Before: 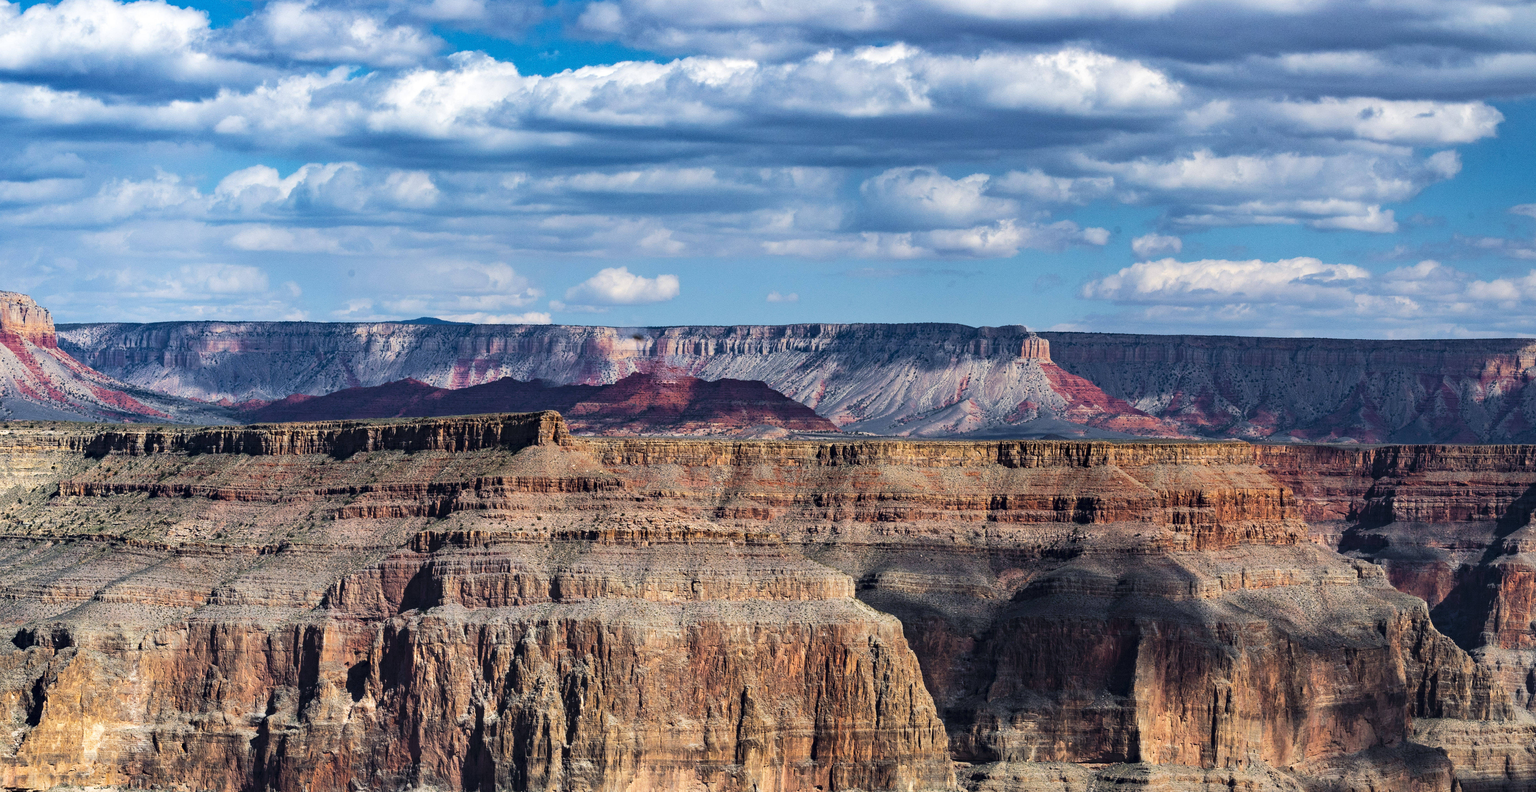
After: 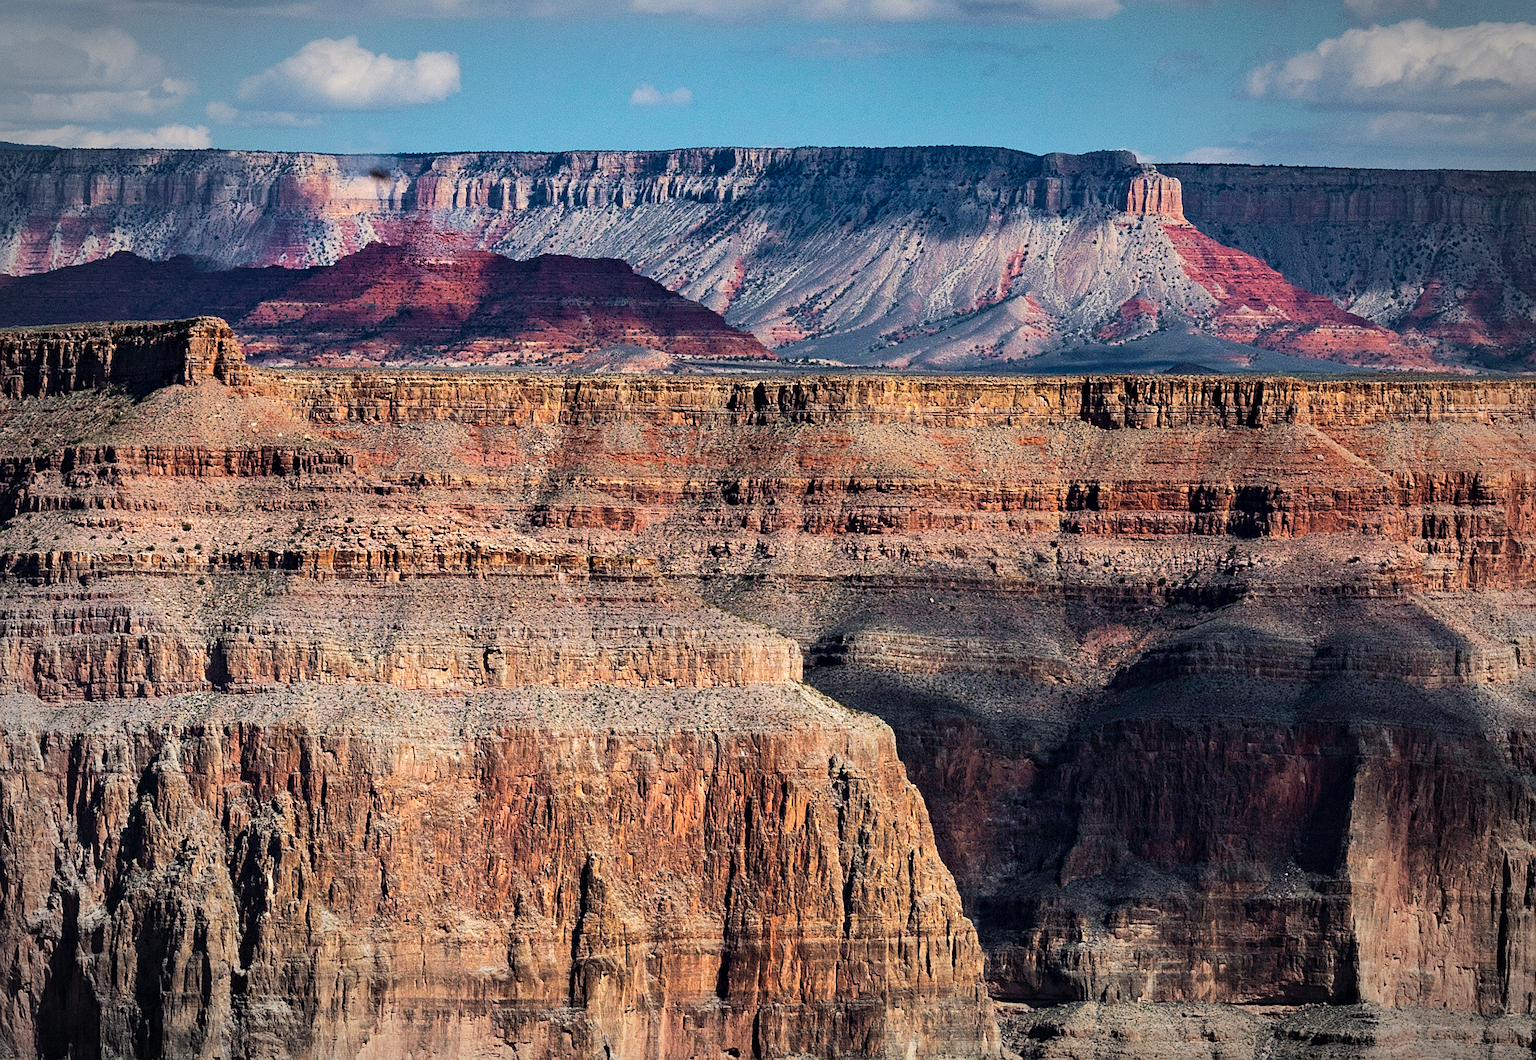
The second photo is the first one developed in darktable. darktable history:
sharpen: on, module defaults
crop and rotate: left 28.884%, top 31.34%, right 19.829%
vignetting: automatic ratio true
